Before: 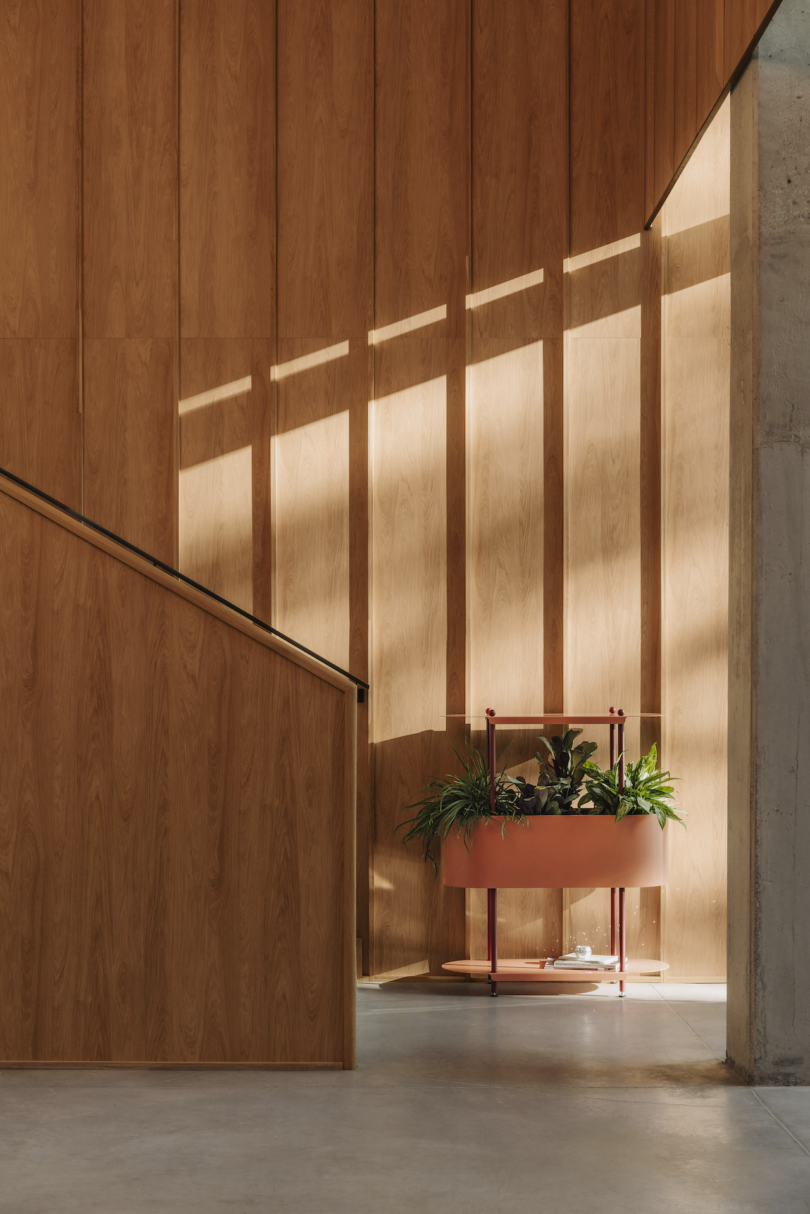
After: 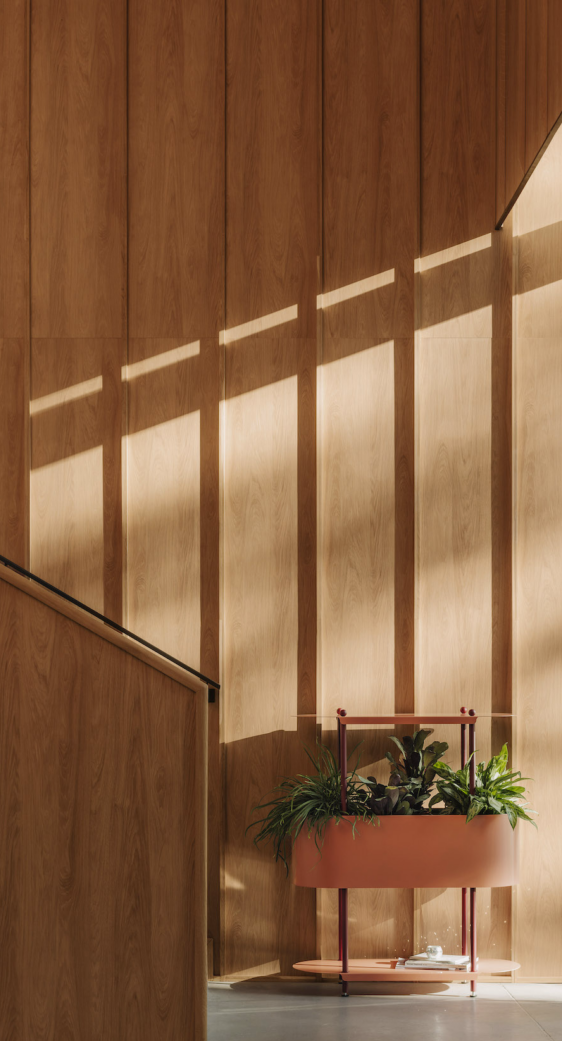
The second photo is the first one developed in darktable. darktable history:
crop: left 18.432%, right 12.107%, bottom 14.212%
exposure: compensate highlight preservation false
tone equalizer: edges refinement/feathering 500, mask exposure compensation -1.57 EV, preserve details no
